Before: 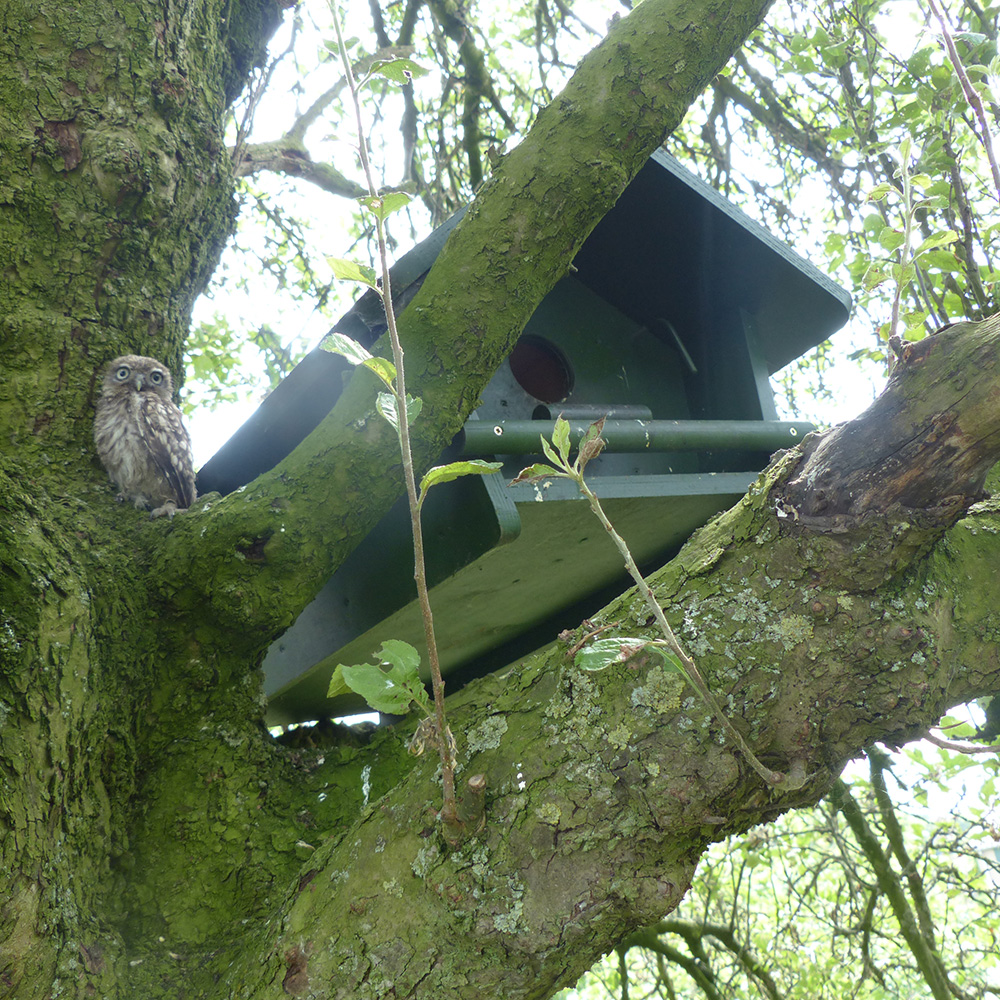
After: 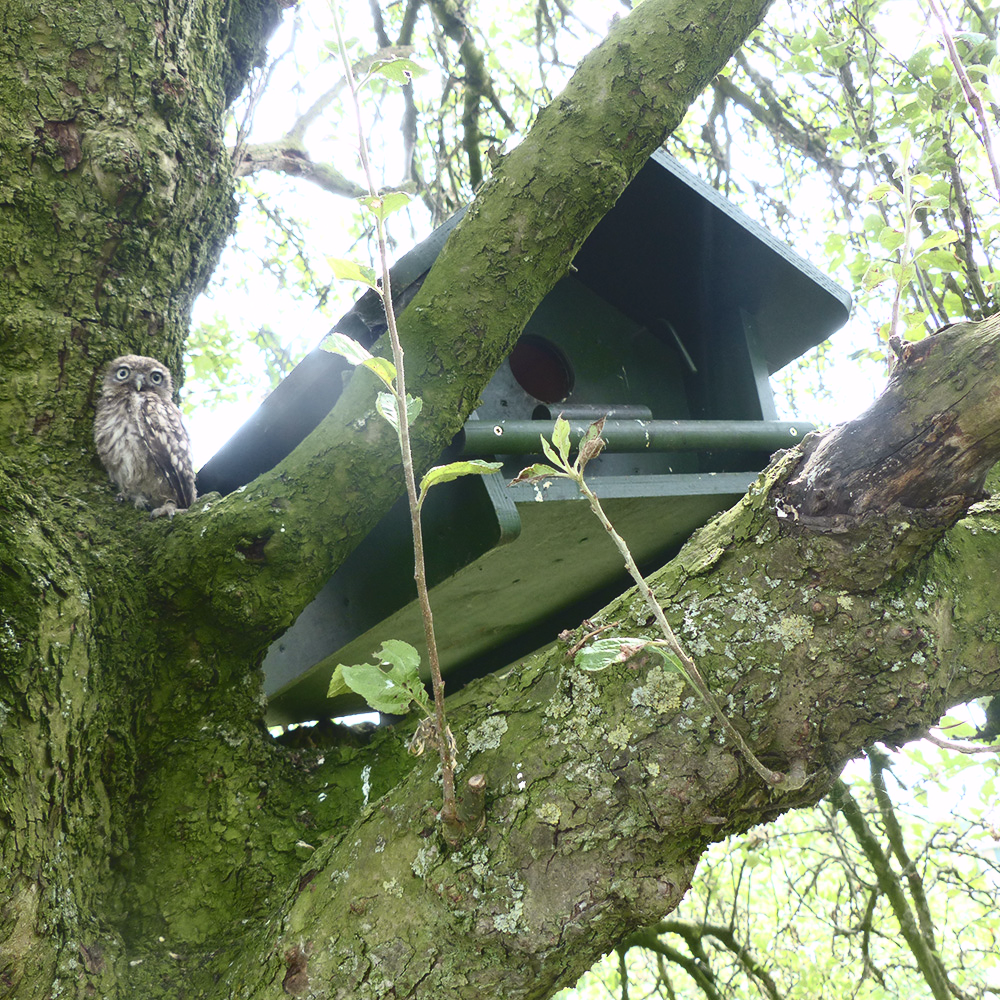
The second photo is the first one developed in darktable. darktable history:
tone curve: curves: ch0 [(0, 0.058) (0.198, 0.188) (0.512, 0.582) (0.625, 0.754) (0.81, 0.934) (1, 1)], color space Lab, independent channels, preserve colors none
color correction: highlights a* 2.96, highlights b* -1.53, shadows a* -0.106, shadows b* 2.14, saturation 0.98
